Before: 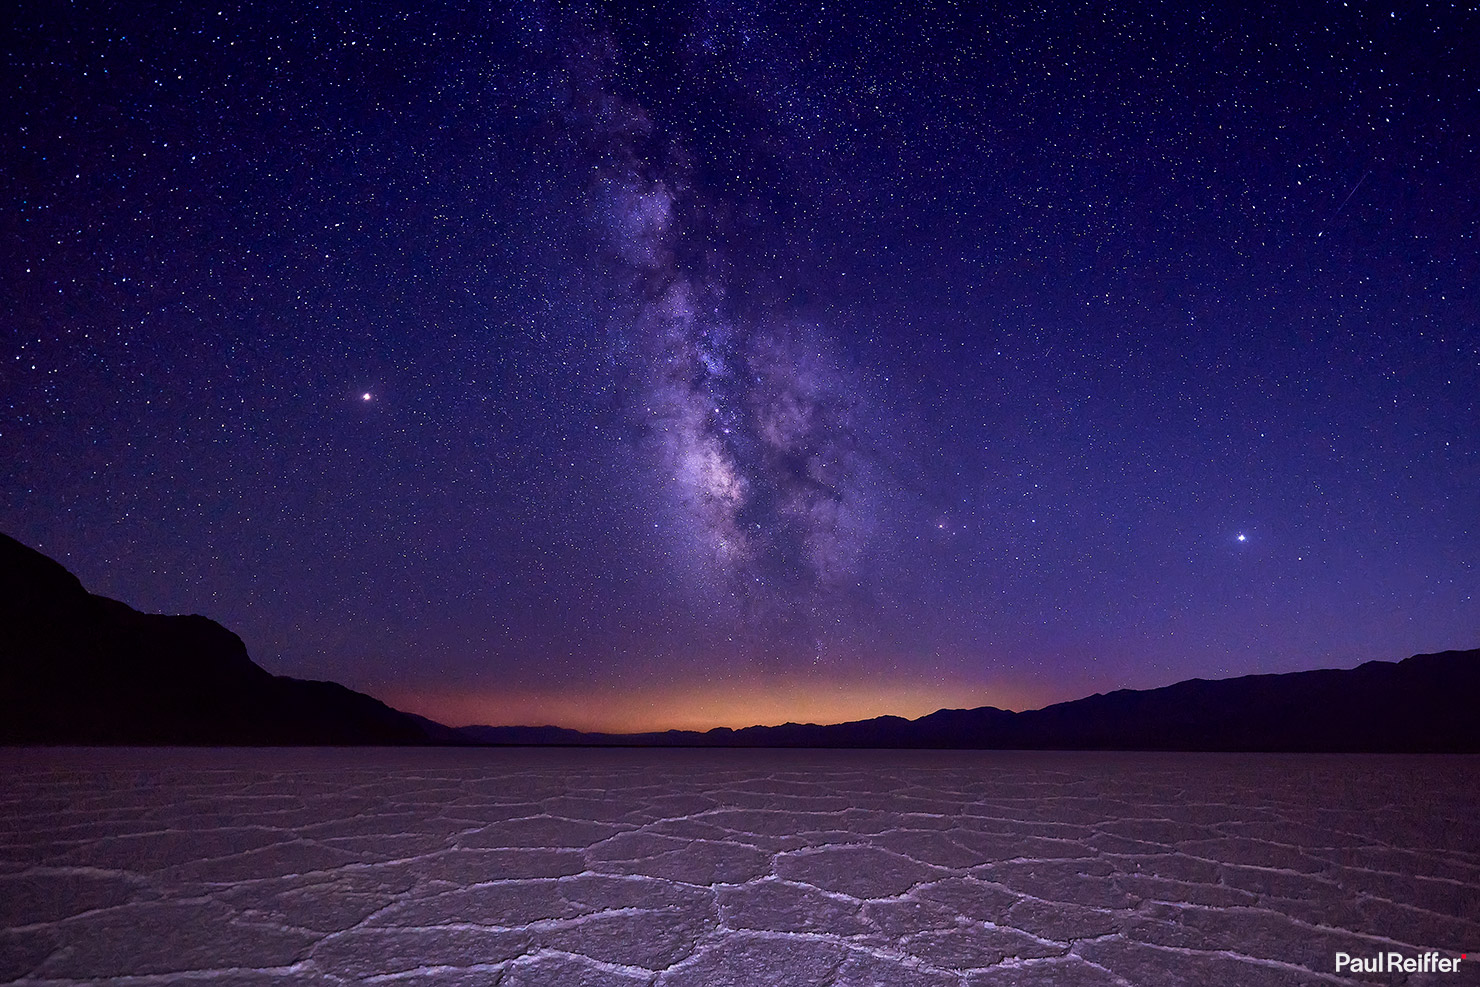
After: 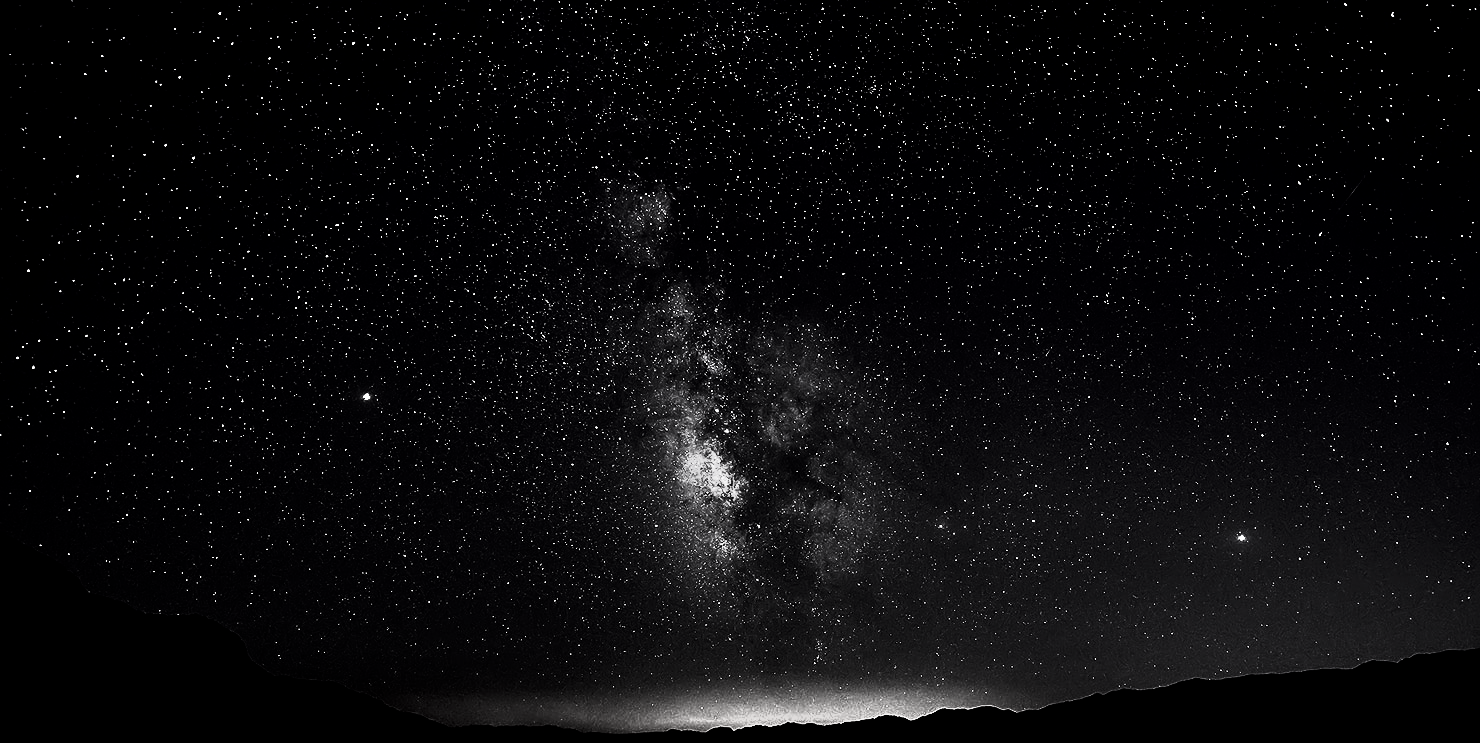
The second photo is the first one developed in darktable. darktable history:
sharpen: on, module defaults
shadows and highlights: soften with gaussian
contrast brightness saturation: contrast -0.025, brightness -0.607, saturation -0.982
exposure: compensate highlight preservation false
crop: bottom 24.668%
filmic rgb: black relative exposure -8.3 EV, white relative exposure 2.22 EV, threshold 2.95 EV, hardness 7.07, latitude 86.23%, contrast 1.691, highlights saturation mix -3.83%, shadows ↔ highlights balance -1.83%, iterations of high-quality reconstruction 0, enable highlight reconstruction true
